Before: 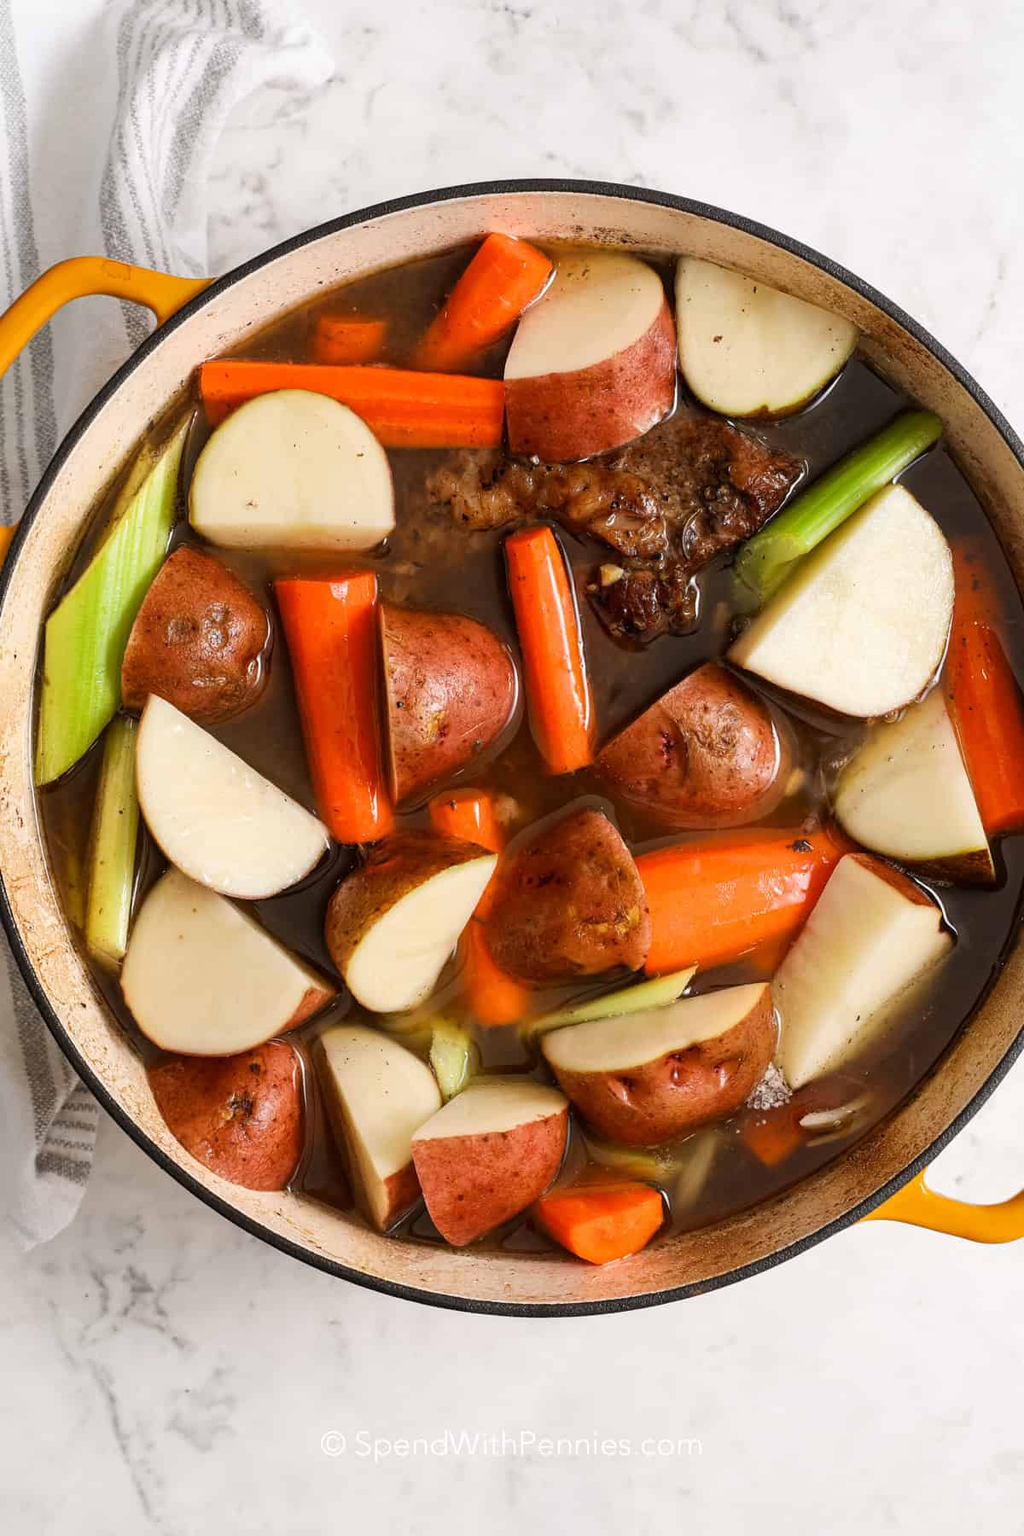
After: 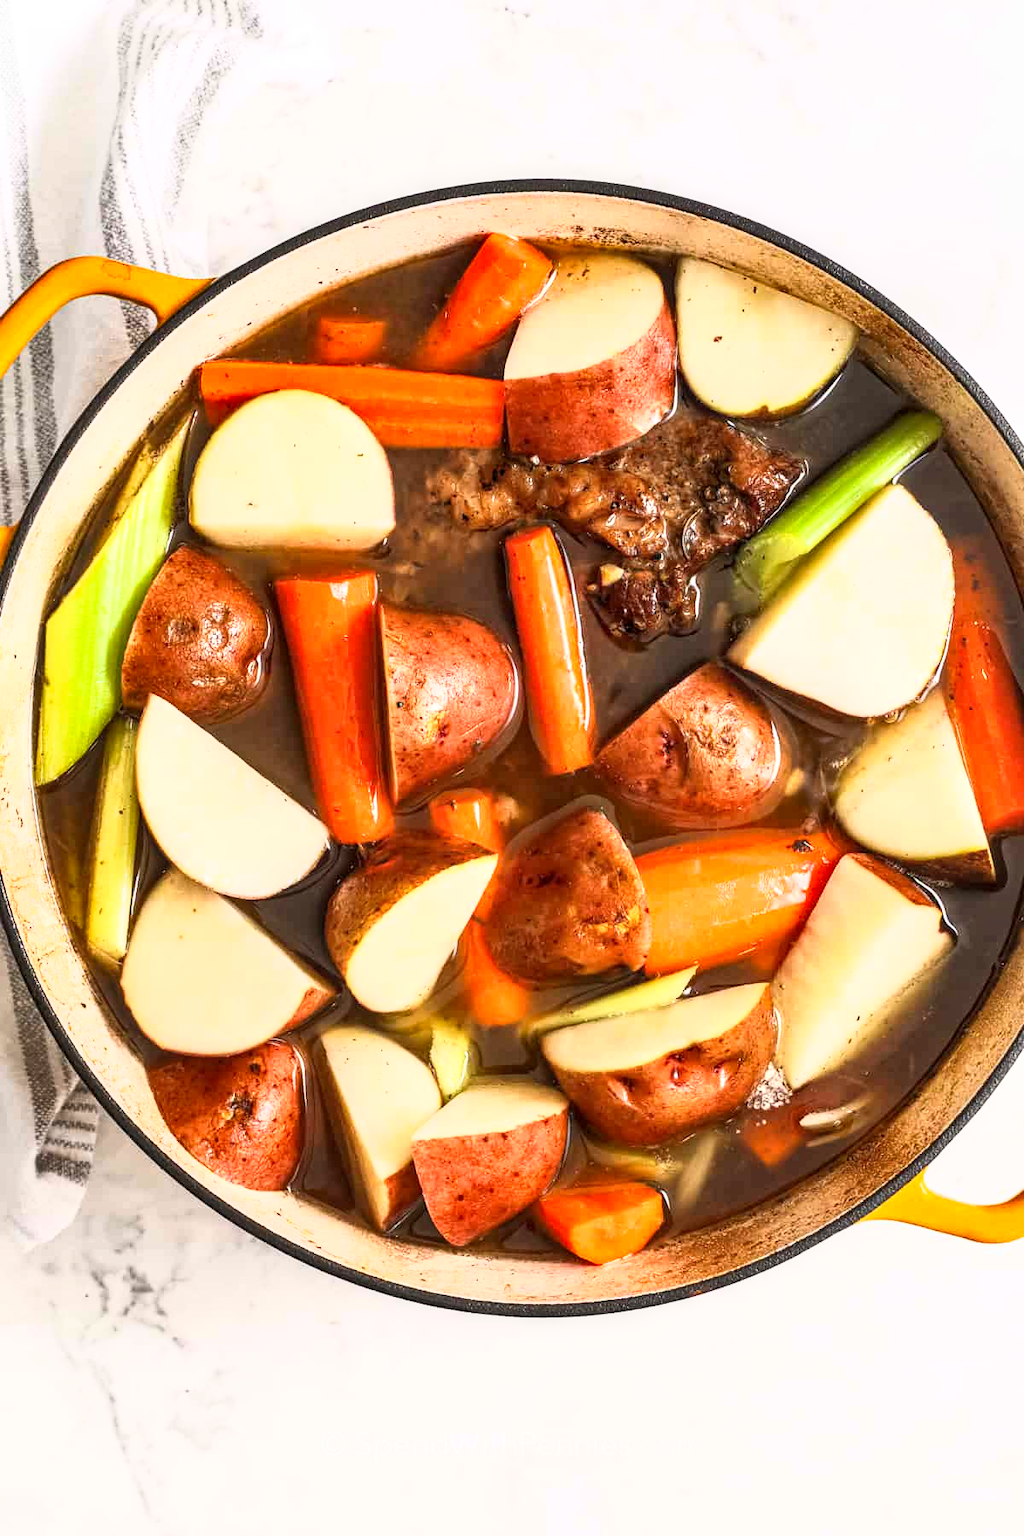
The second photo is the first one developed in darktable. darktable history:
shadows and highlights: shadows 49.12, highlights -42.73, soften with gaussian
local contrast: on, module defaults
base curve: curves: ch0 [(0, 0) (0.495, 0.917) (1, 1)]
